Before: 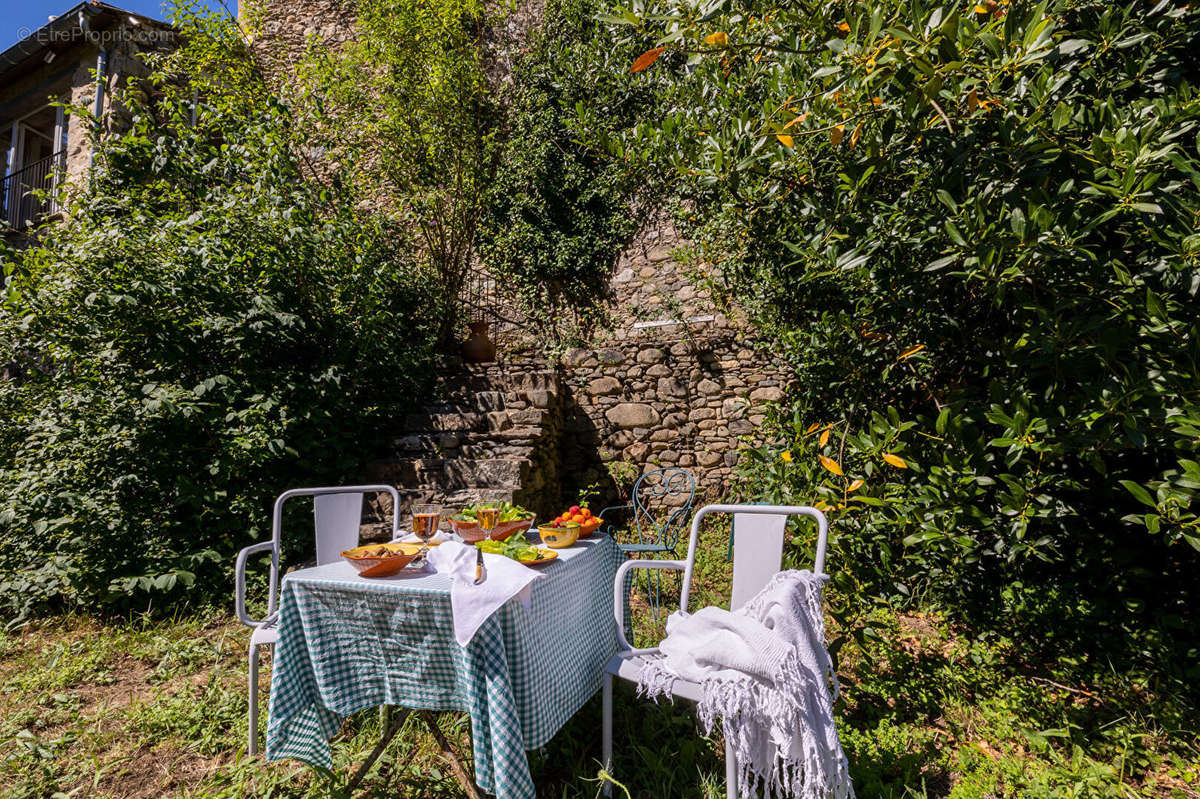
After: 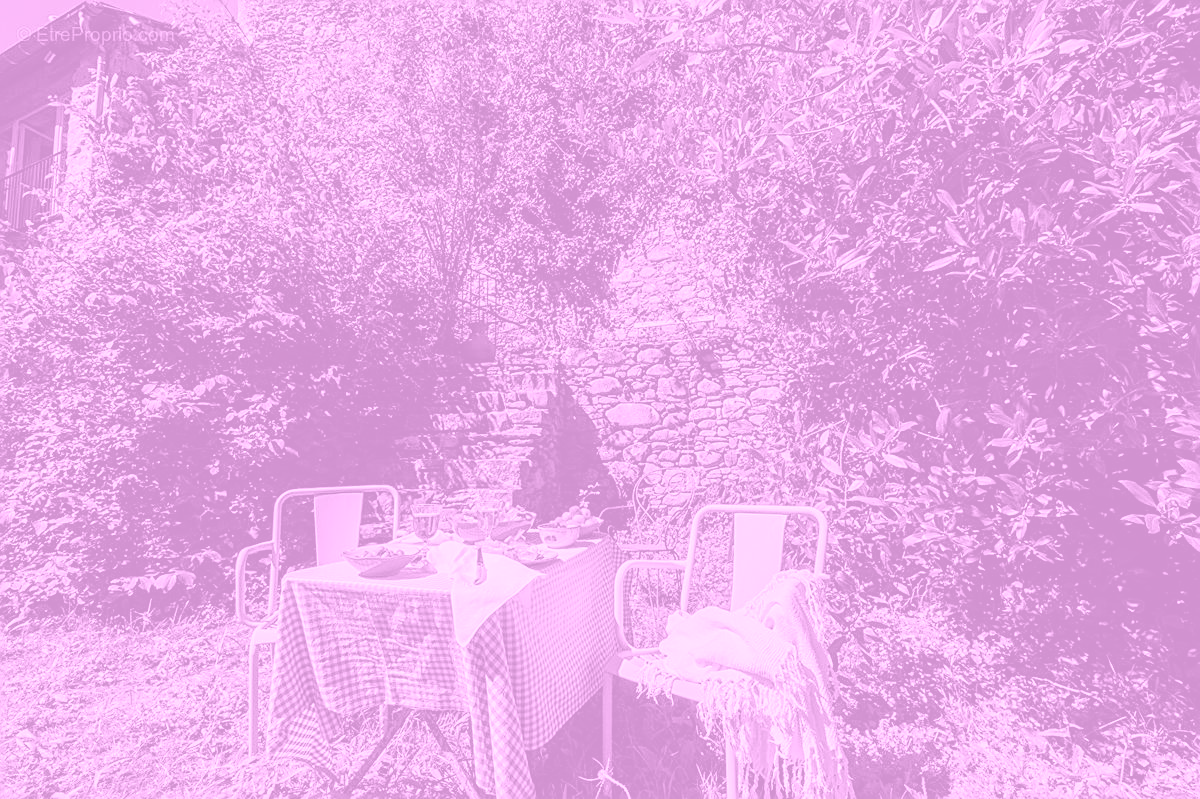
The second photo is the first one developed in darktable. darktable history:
velvia: on, module defaults
colorize: hue 331.2°, saturation 75%, source mix 30.28%, lightness 70.52%, version 1
sharpen: on, module defaults
